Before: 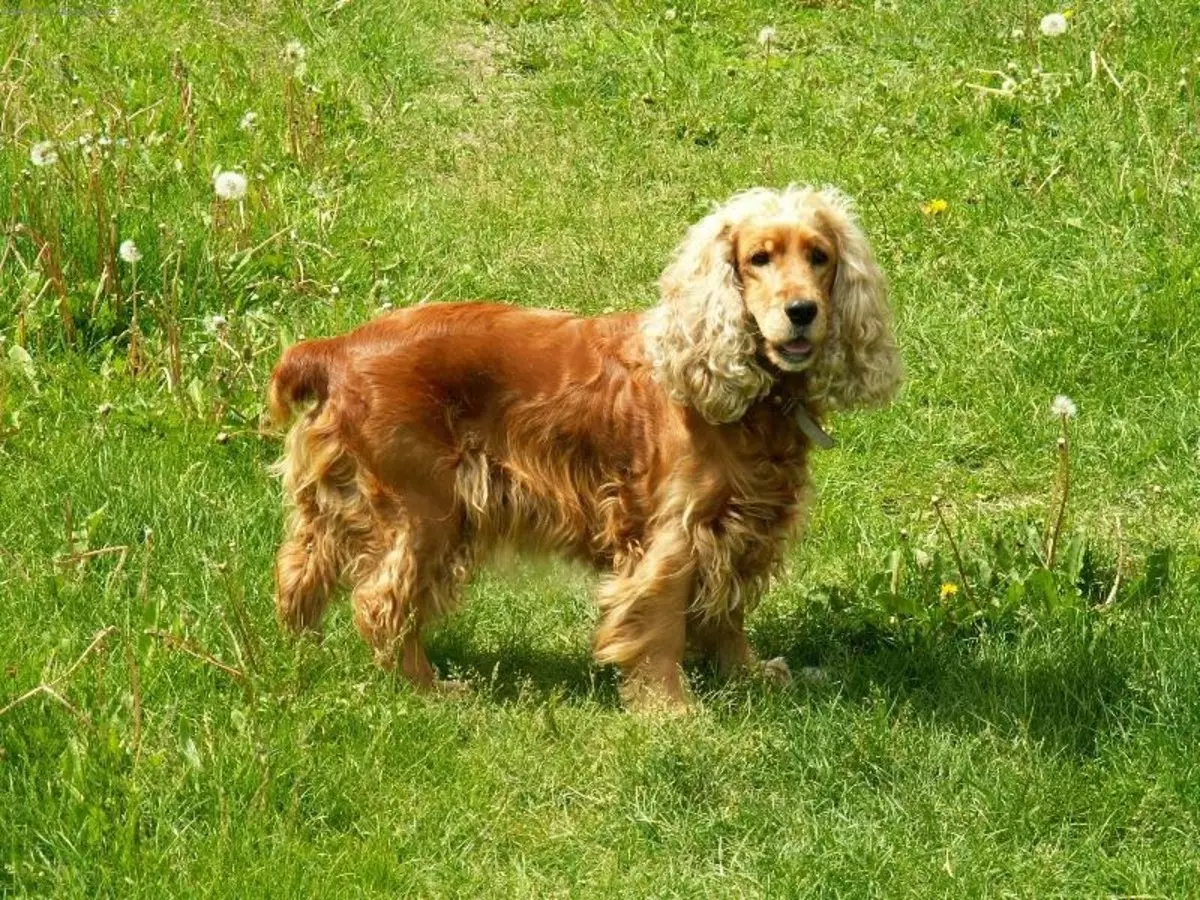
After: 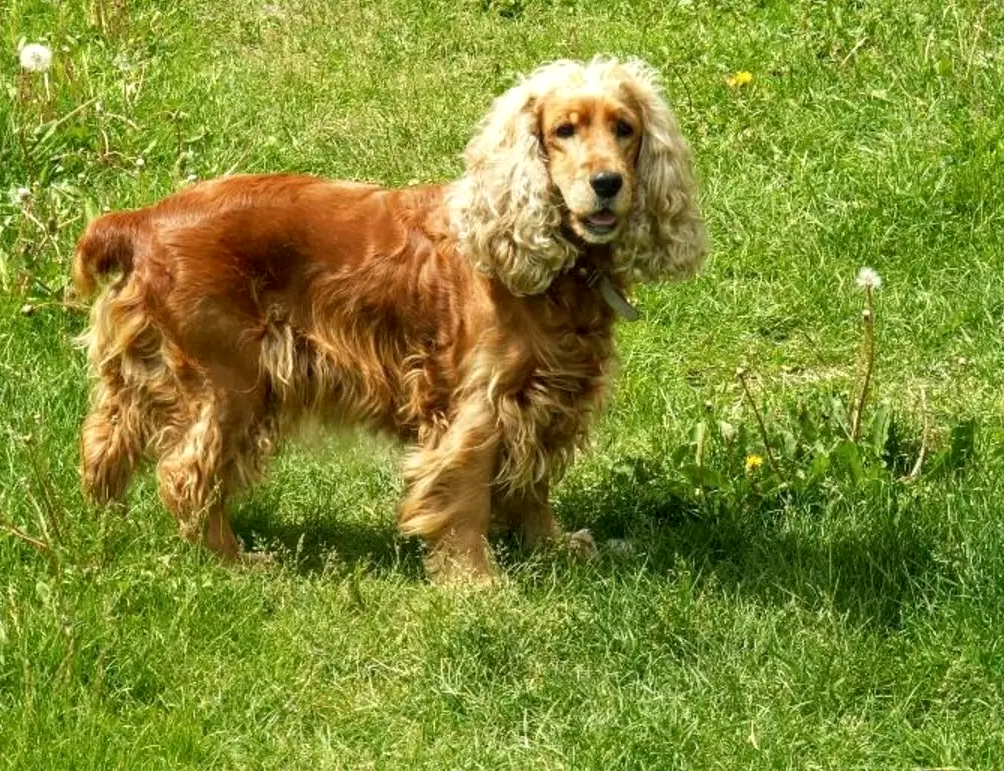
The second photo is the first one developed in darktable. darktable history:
crop: left 16.315%, top 14.246%
local contrast: on, module defaults
